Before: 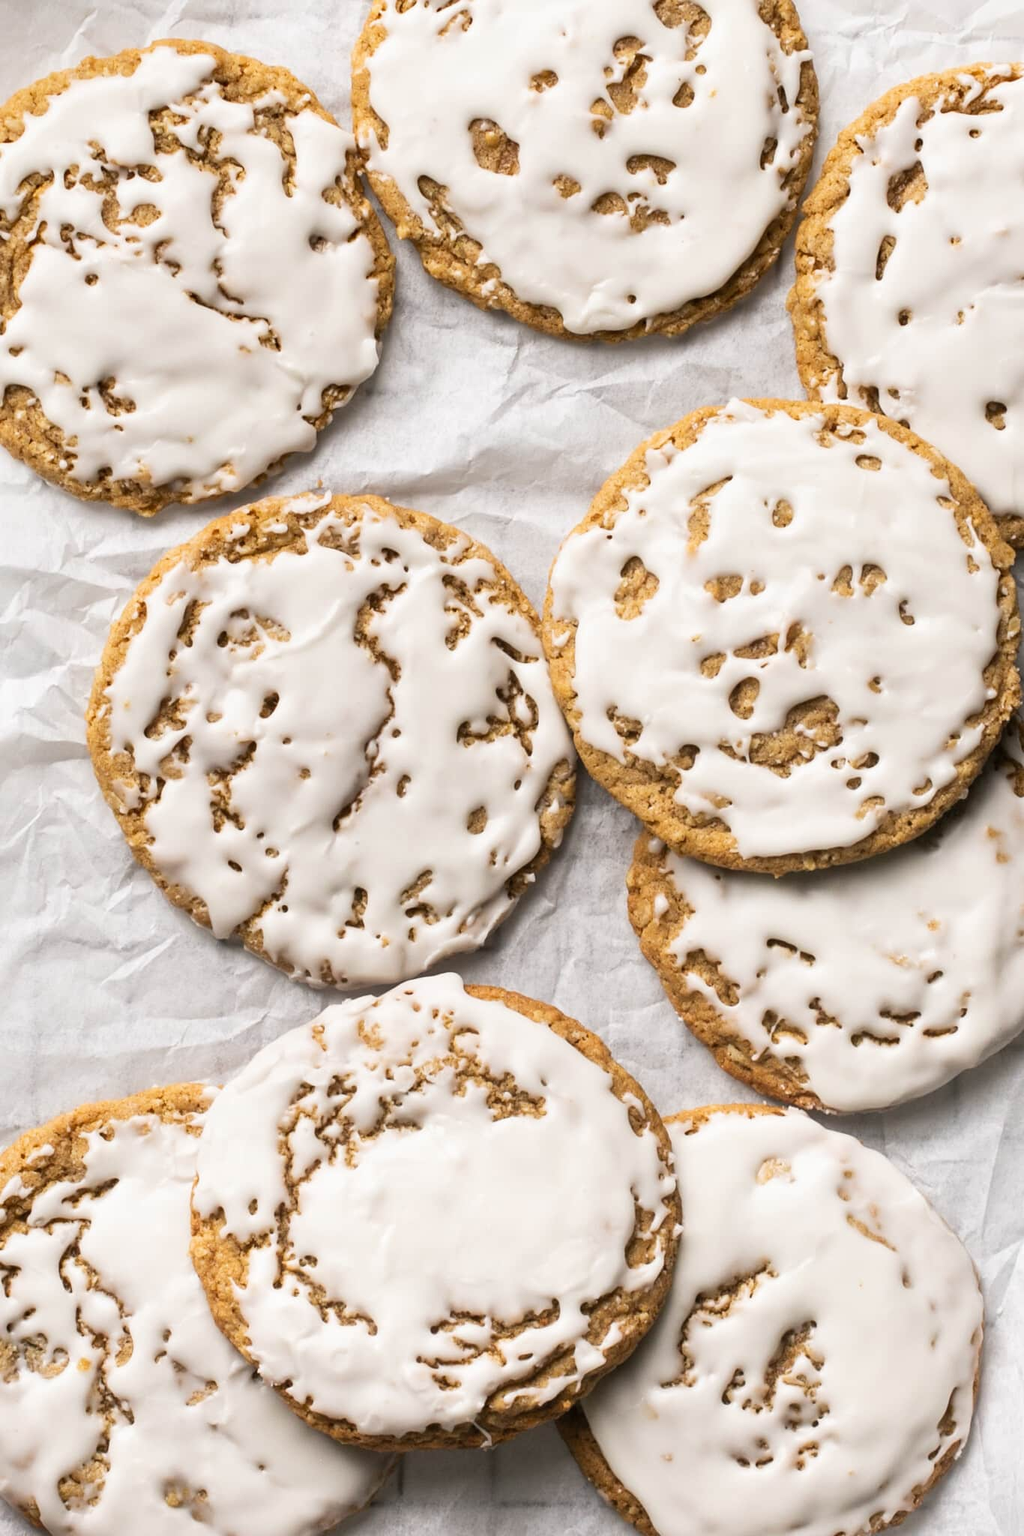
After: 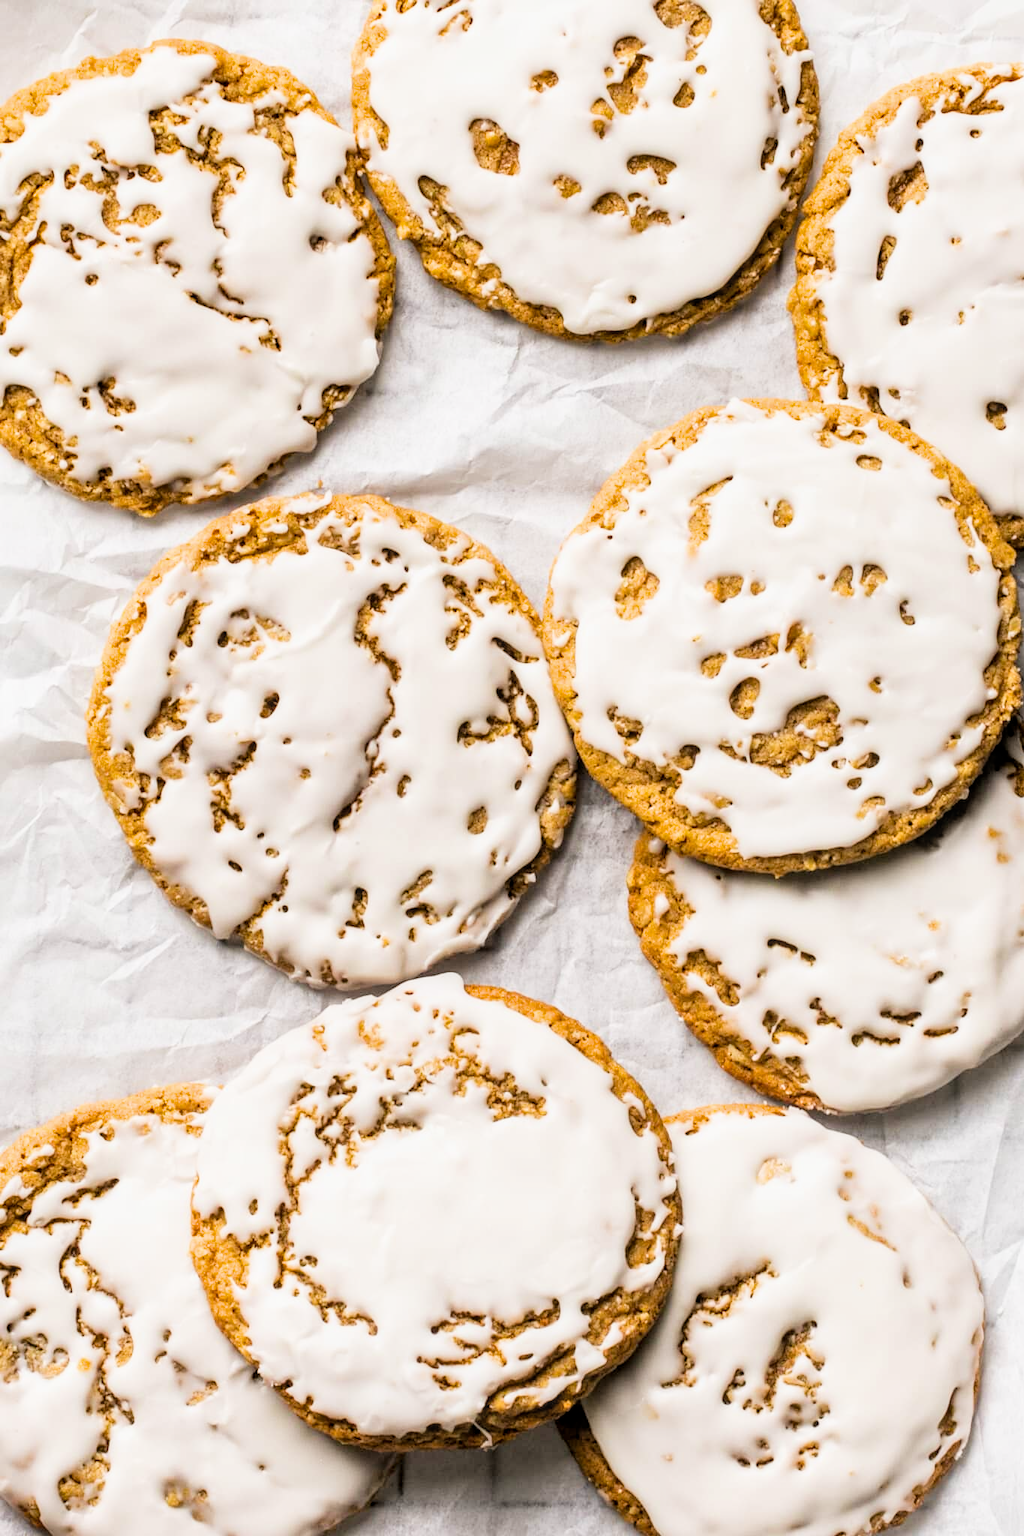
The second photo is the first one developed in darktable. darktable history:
local contrast: on, module defaults
color balance rgb: perceptual saturation grading › global saturation 20%, global vibrance 20%
exposure: black level correction 0, exposure 0.5 EV, compensate highlight preservation false
filmic rgb: black relative exposure -5 EV, white relative exposure 3.5 EV, hardness 3.19, contrast 1.2, highlights saturation mix -30%
